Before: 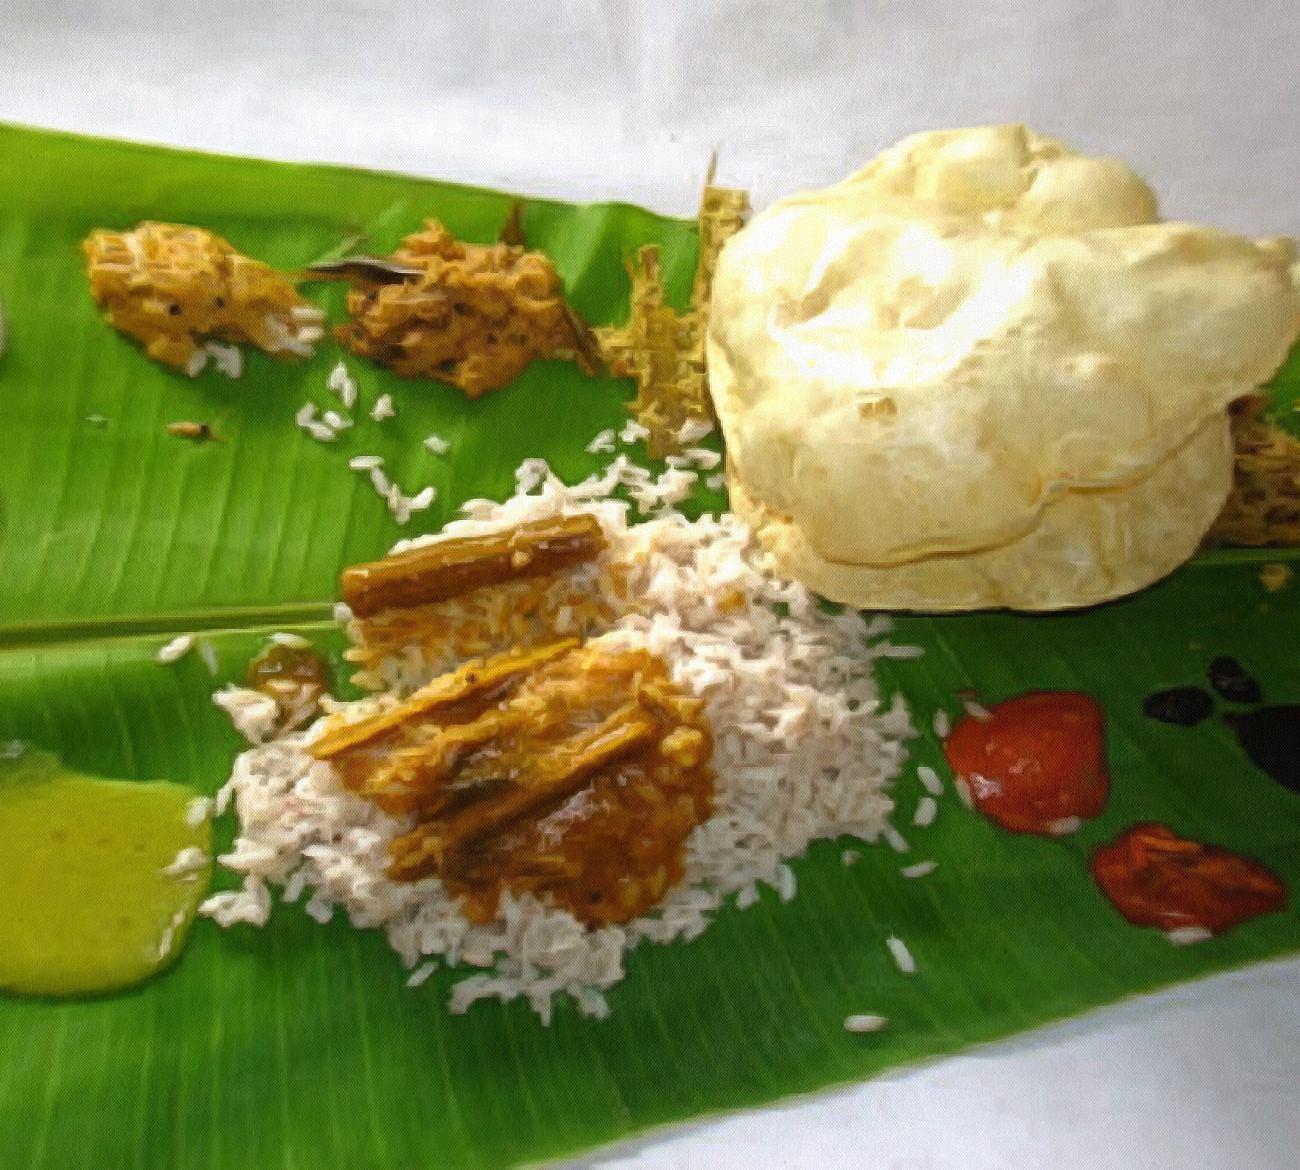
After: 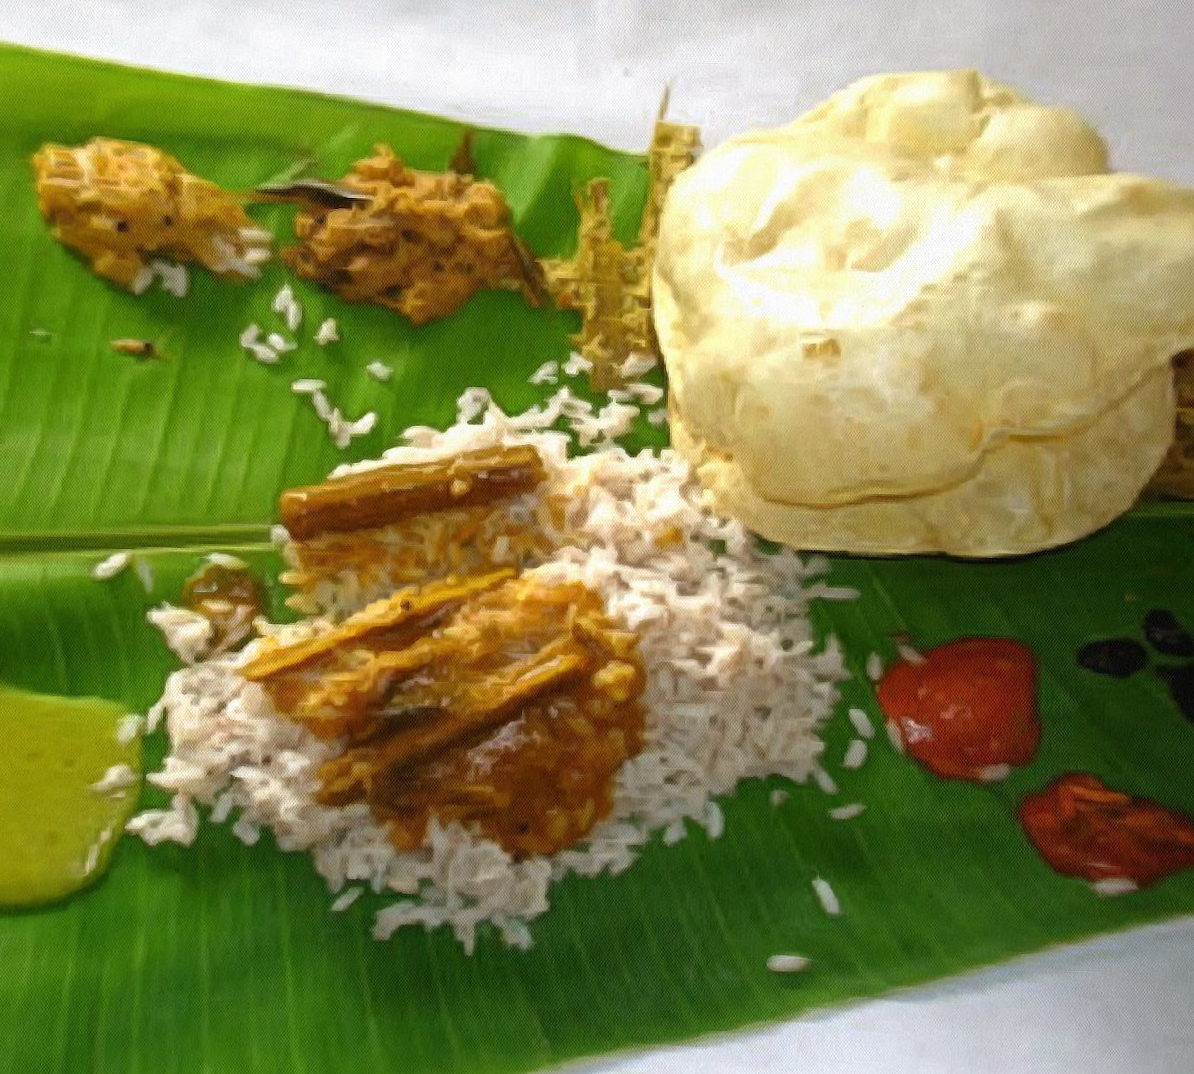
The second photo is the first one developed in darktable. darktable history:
crop and rotate: angle -1.96°, left 3.097%, top 4.154%, right 1.586%, bottom 0.529%
tone equalizer: -8 EV 0.06 EV, smoothing diameter 25%, edges refinement/feathering 10, preserve details guided filter
